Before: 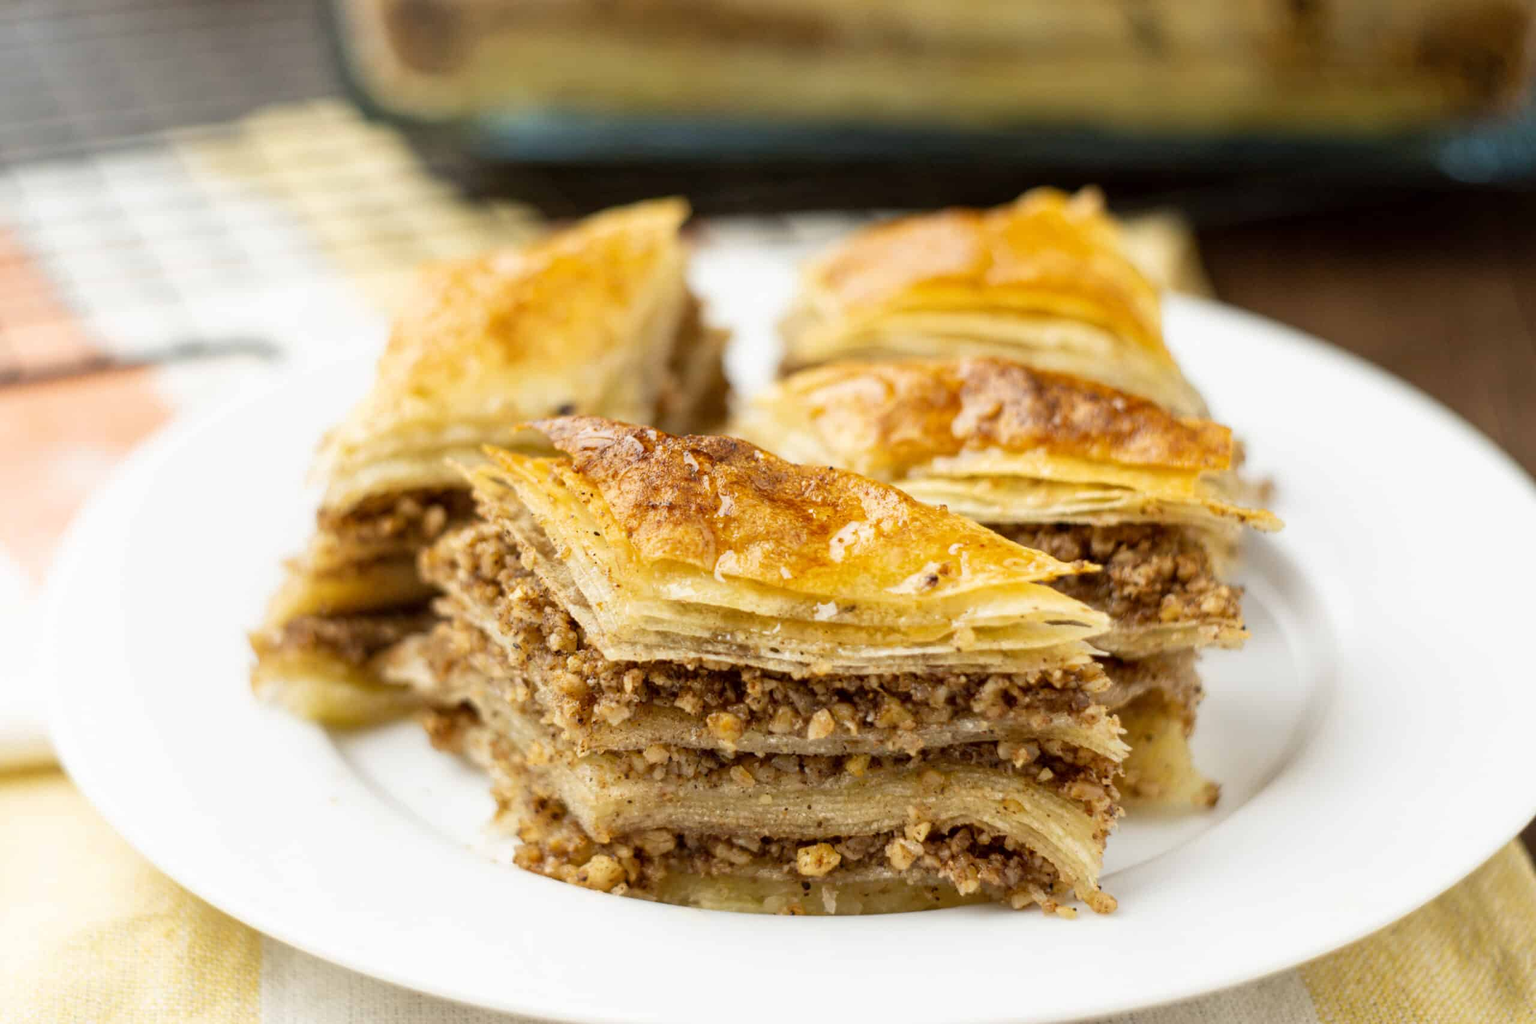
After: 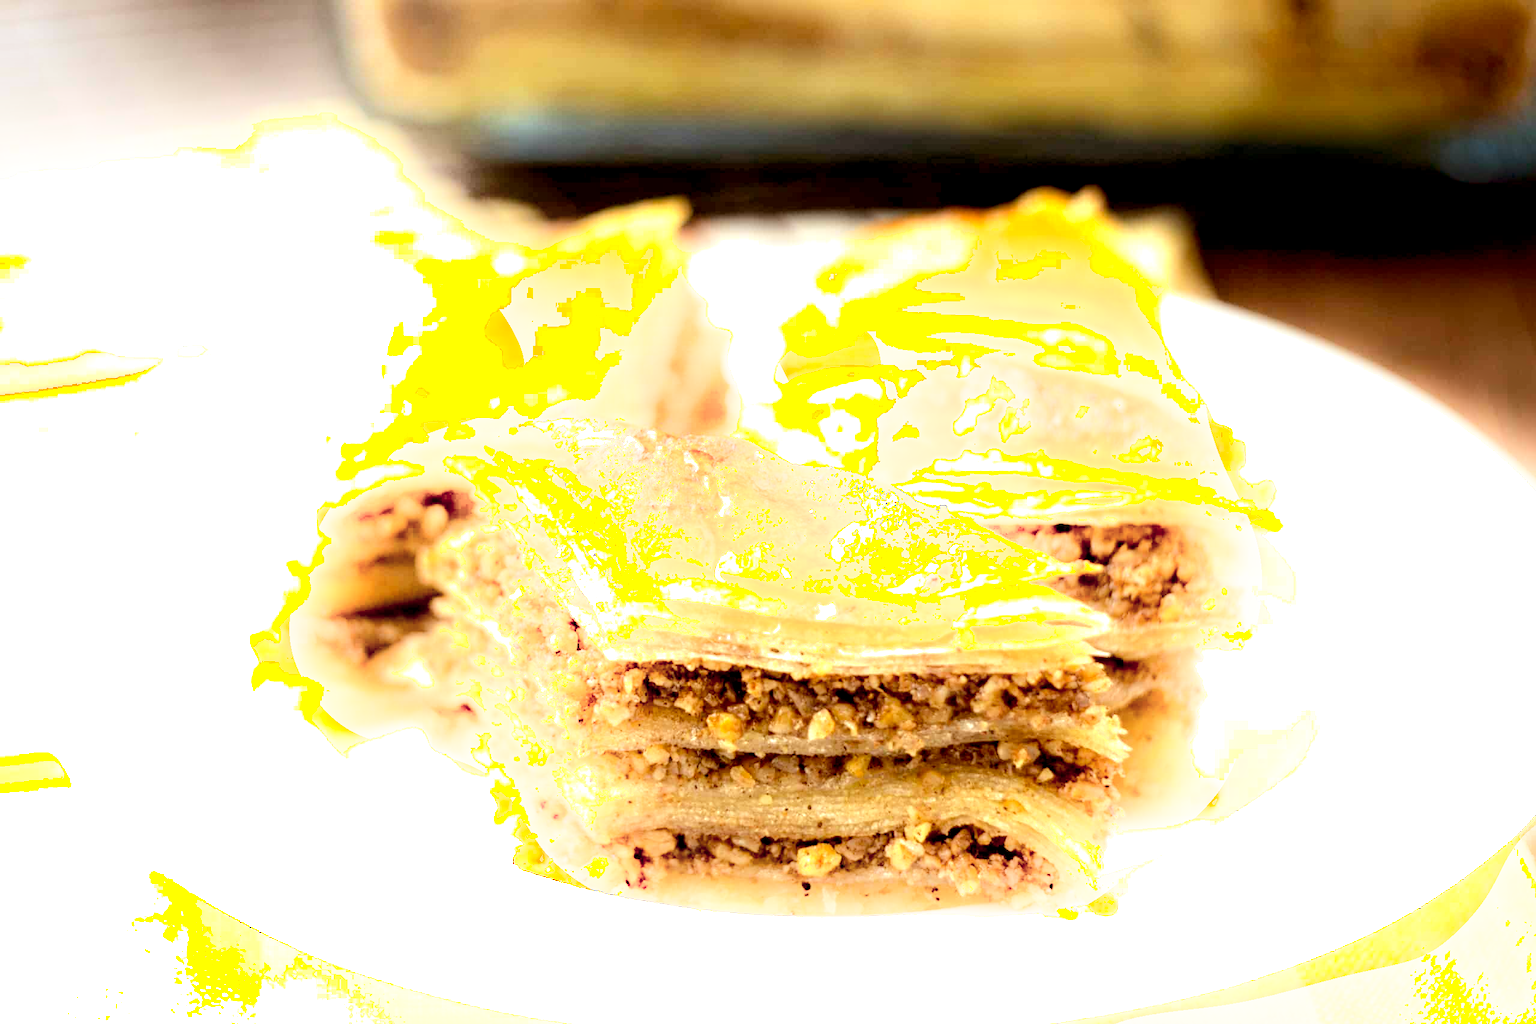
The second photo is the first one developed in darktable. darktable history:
exposure: black level correction 0.008, exposure 0.979 EV, compensate highlight preservation false
shadows and highlights: shadows -54.3, highlights 86.09, soften with gaussian
rgb levels: mode RGB, independent channels, levels [[0, 0.5, 1], [0, 0.521, 1], [0, 0.536, 1]]
